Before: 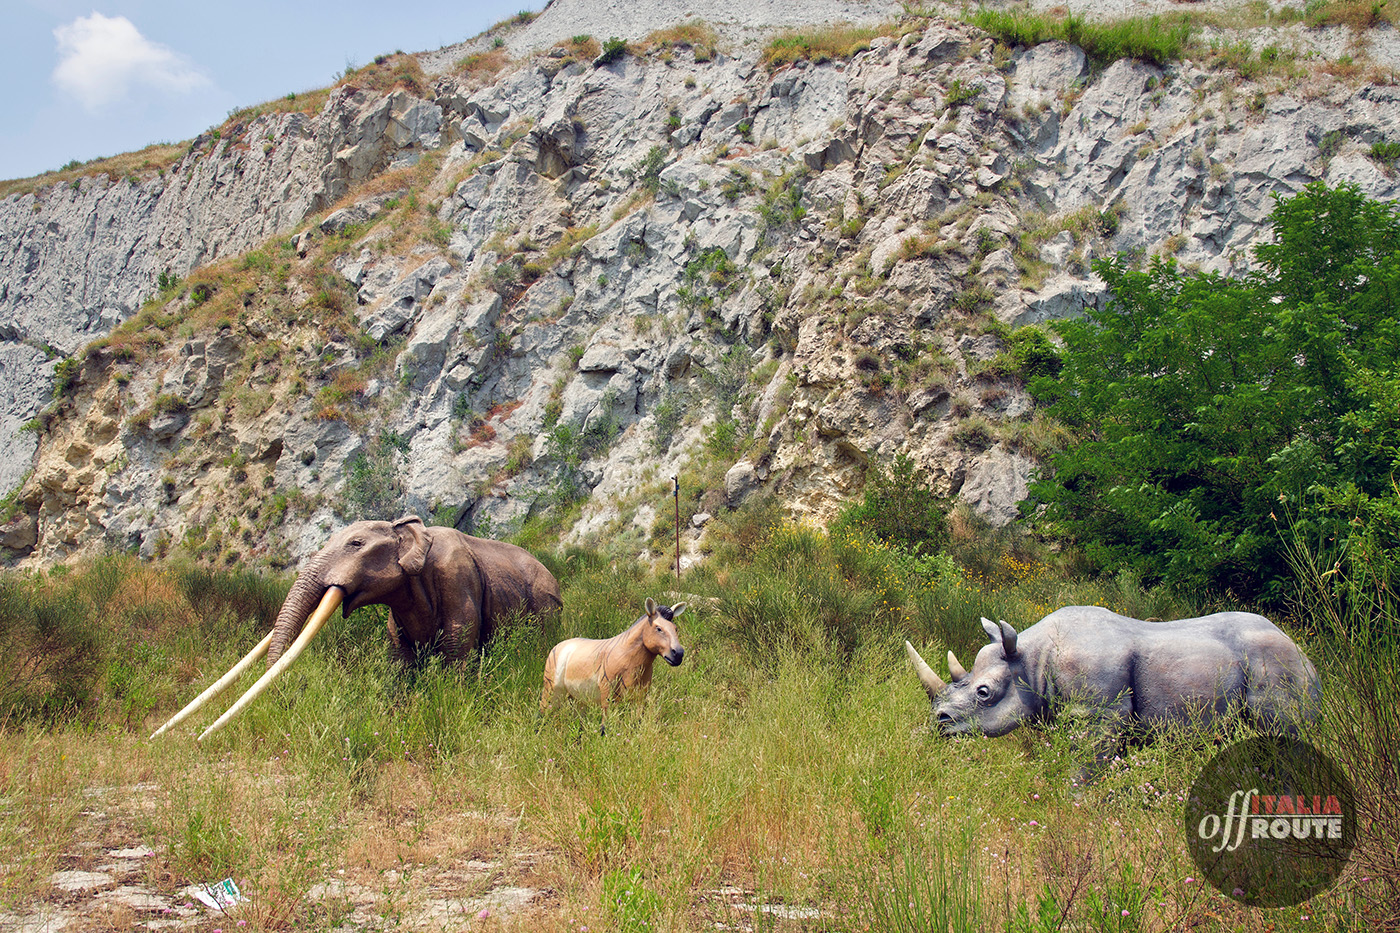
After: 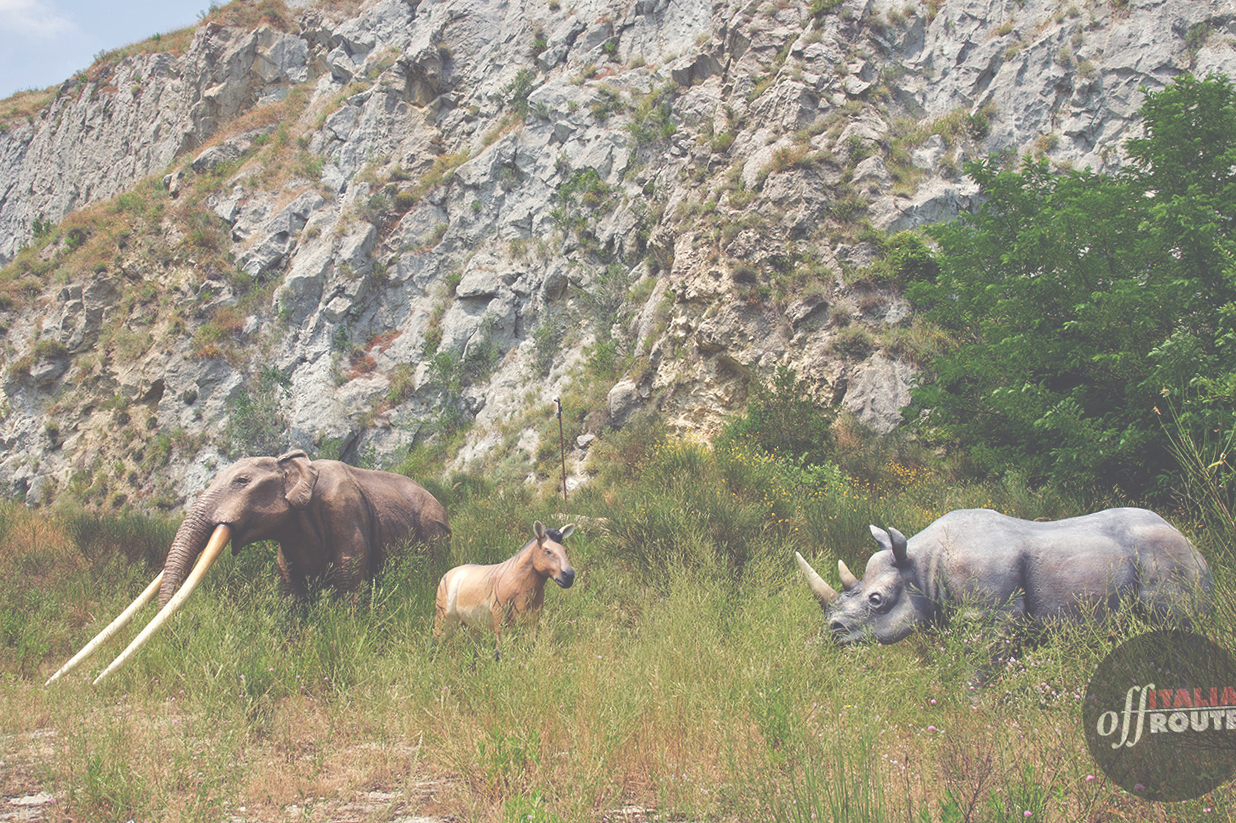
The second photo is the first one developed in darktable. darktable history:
exposure: black level correction -0.086, compensate highlight preservation false
contrast brightness saturation: saturation -0.061
crop and rotate: angle 2.67°, left 5.581%, top 5.672%
